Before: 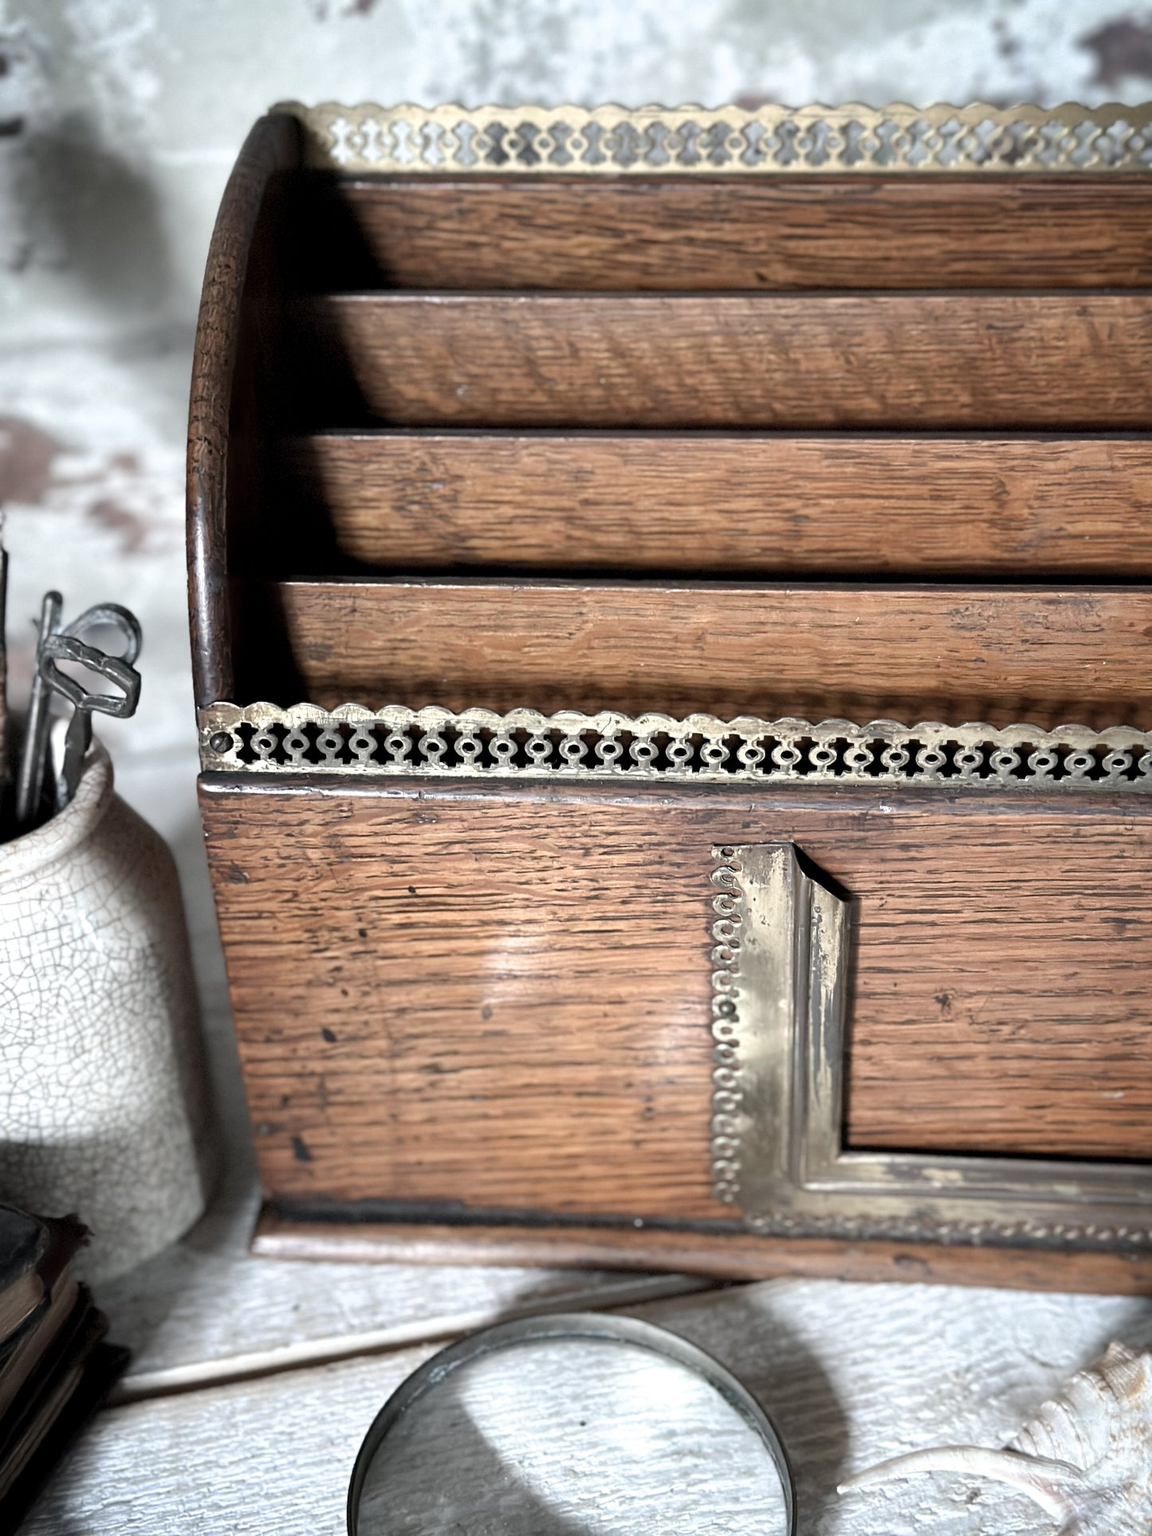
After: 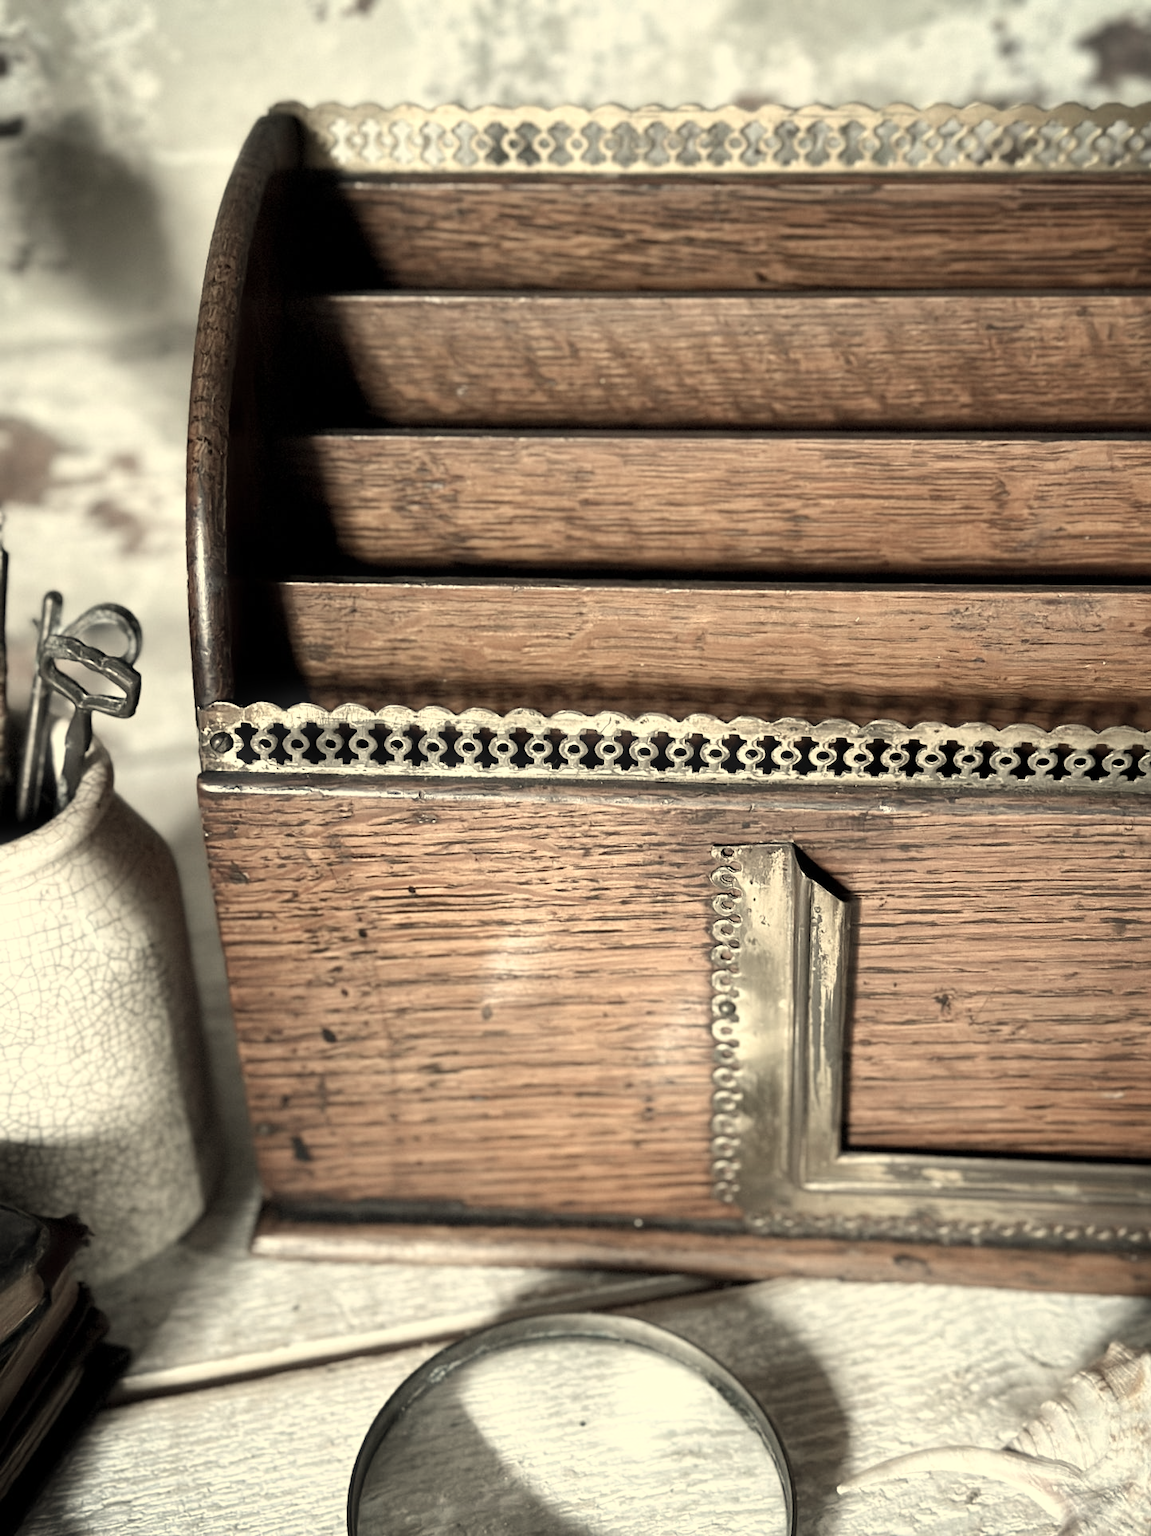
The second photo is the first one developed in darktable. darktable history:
contrast brightness saturation: contrast 0.1, saturation -0.36
bloom: size 3%, threshold 100%, strength 0%
white balance: red 1.08, blue 0.791
